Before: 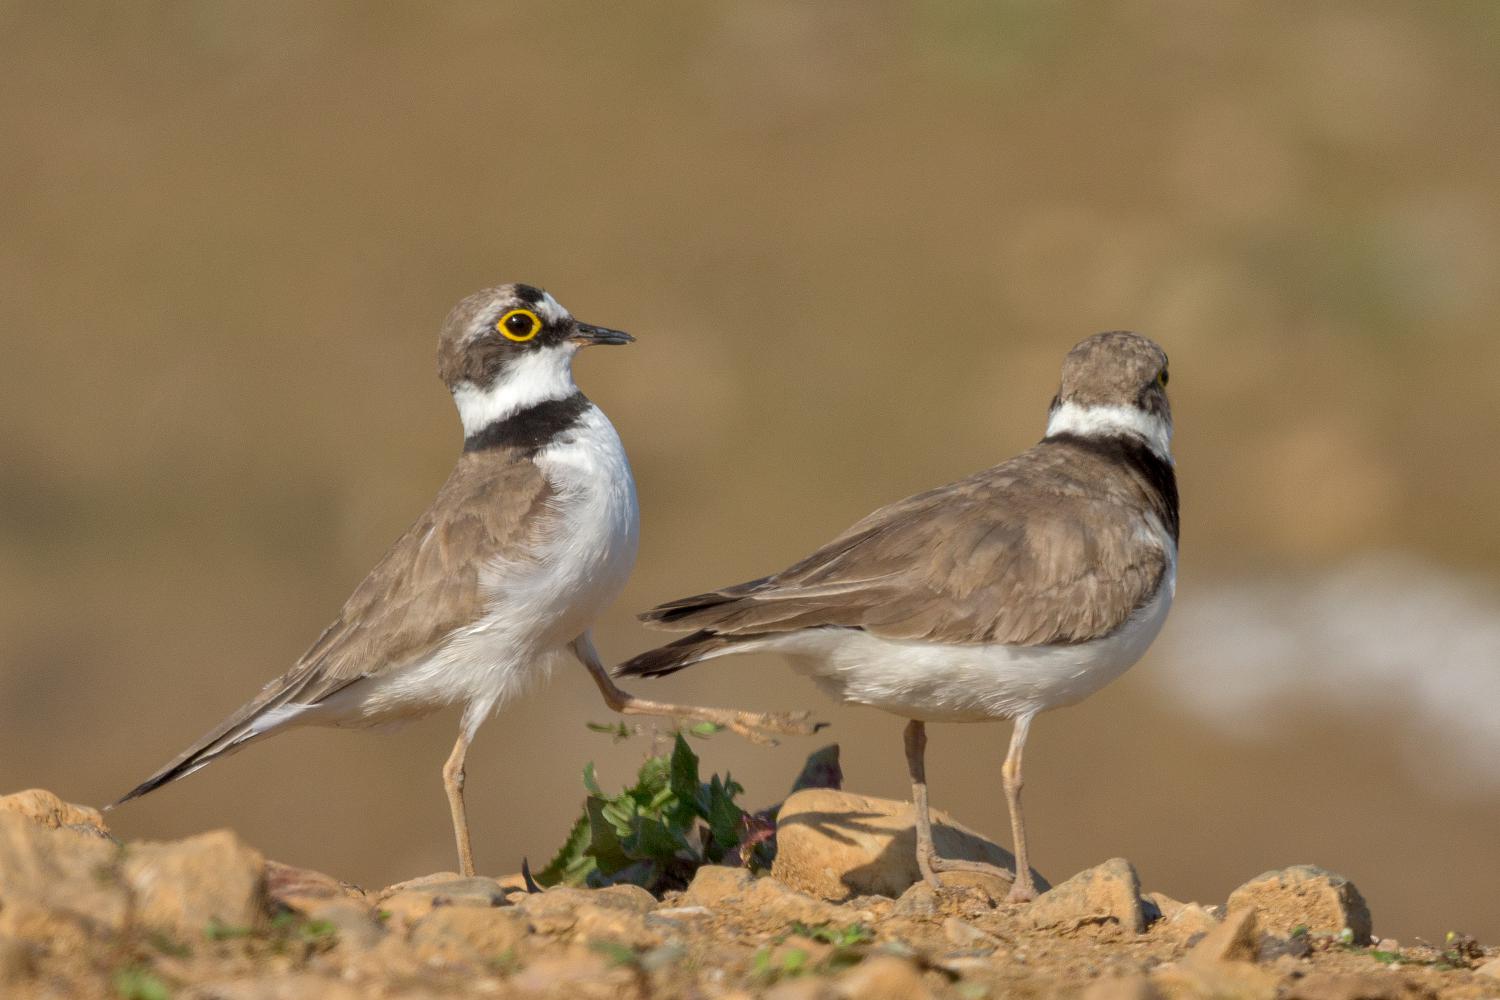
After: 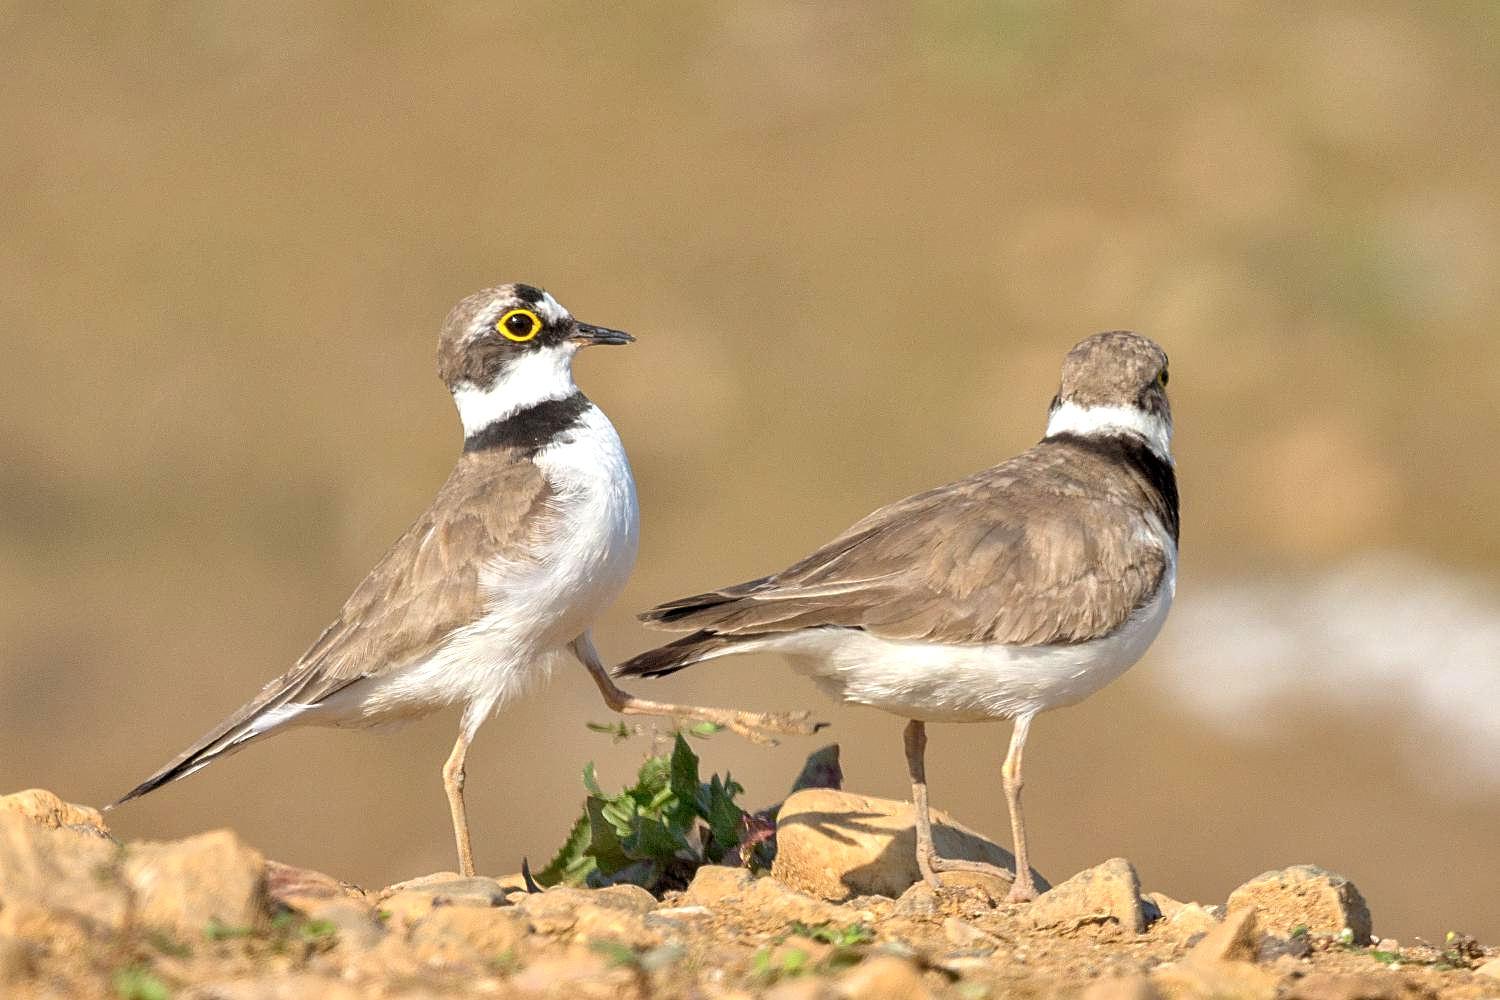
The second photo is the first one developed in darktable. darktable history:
levels: white 99.93%, levels [0.016, 0.5, 0.996]
sharpen: on, module defaults
exposure: black level correction 0, exposure 0.702 EV, compensate highlight preservation false
